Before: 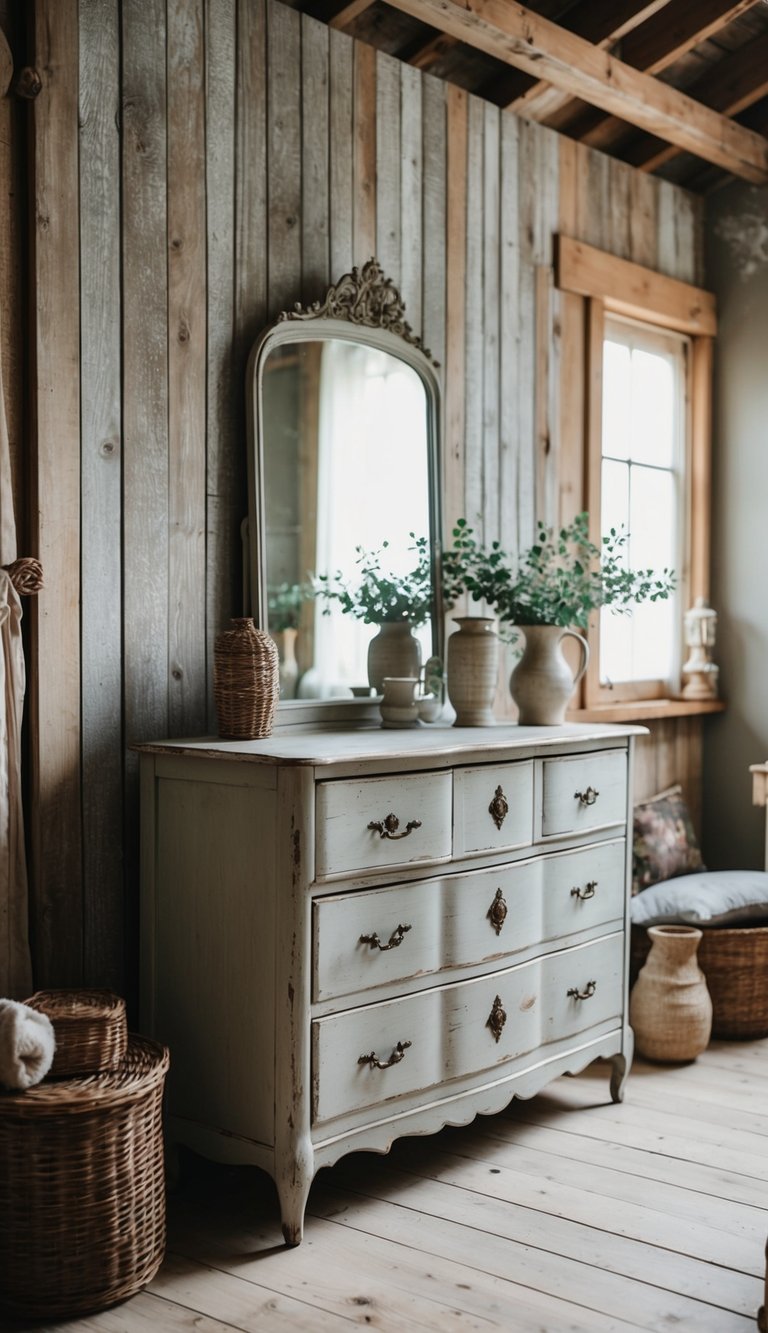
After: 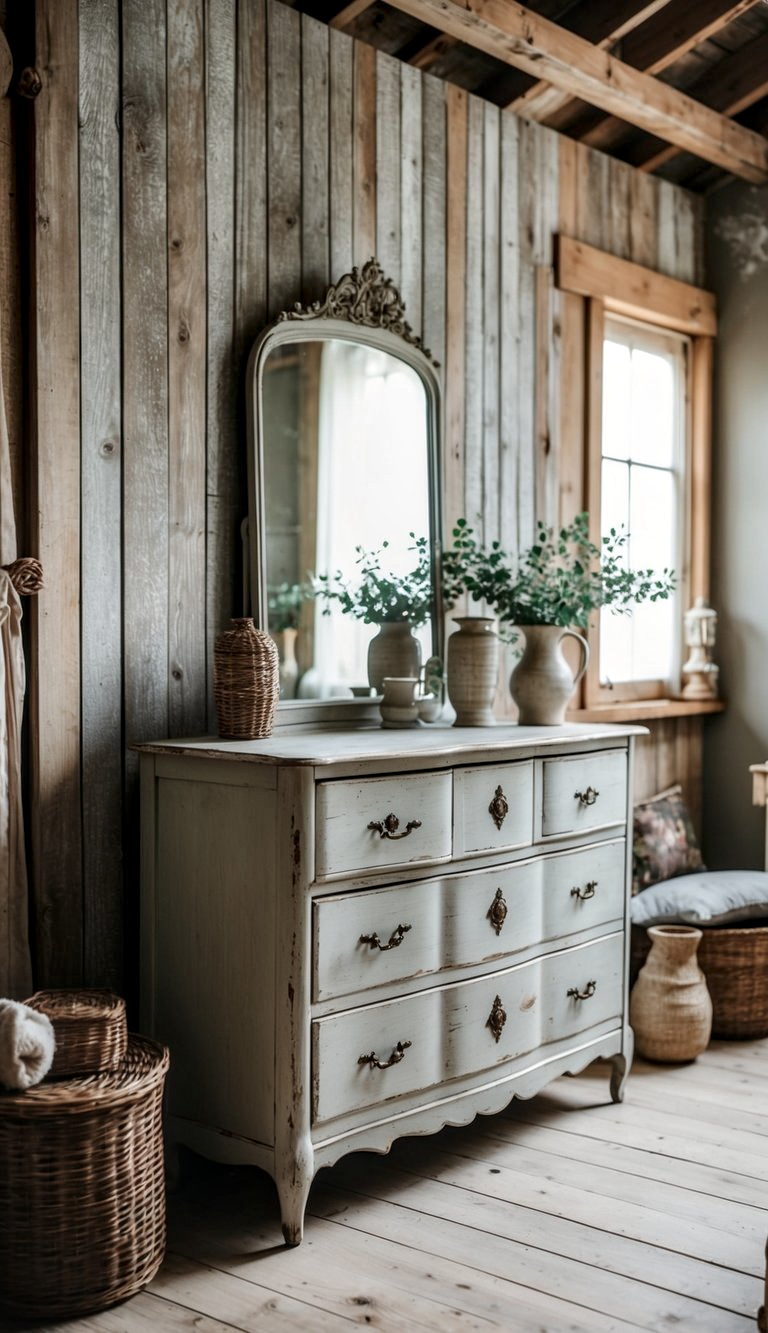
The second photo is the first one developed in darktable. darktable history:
local contrast: highlights 61%, detail 143%, midtone range 0.435
